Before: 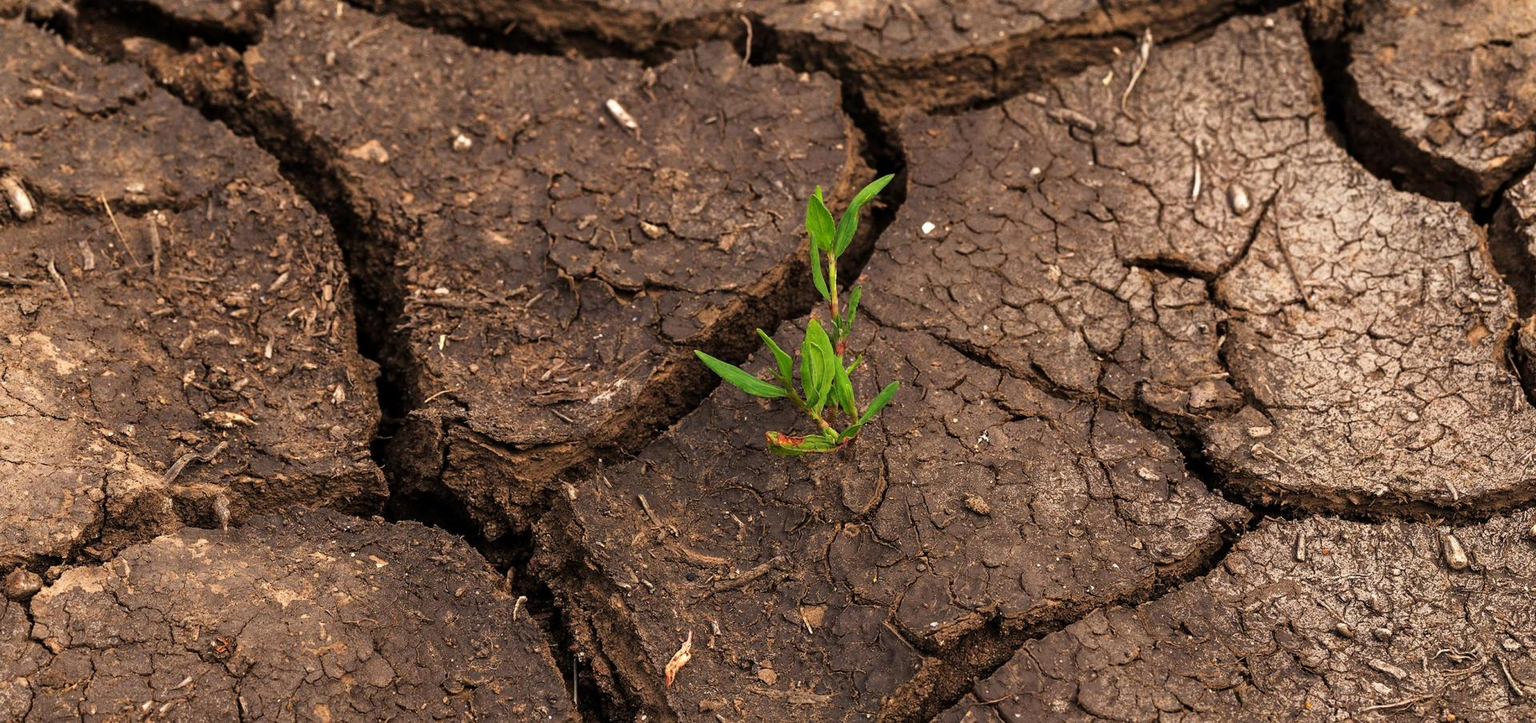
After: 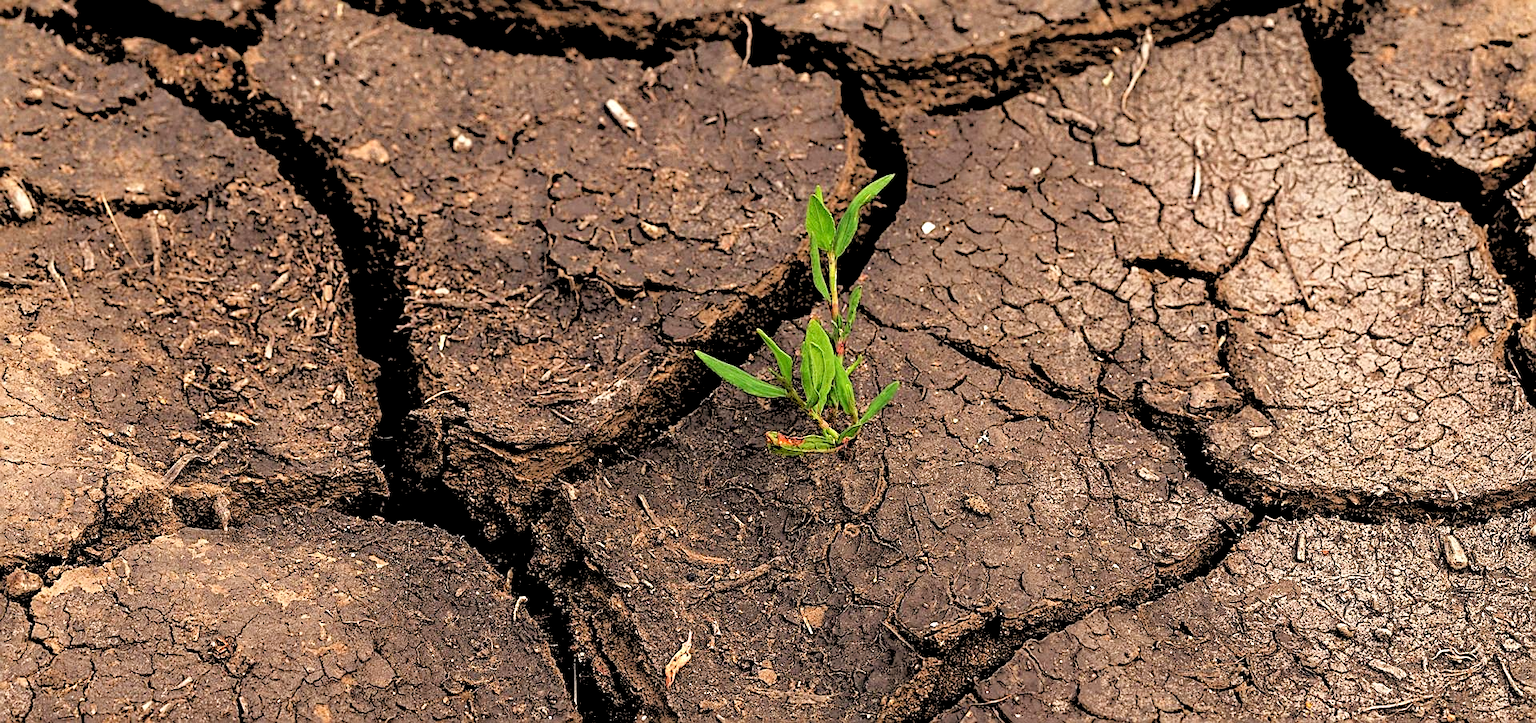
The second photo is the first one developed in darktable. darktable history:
rgb levels: levels [[0.027, 0.429, 0.996], [0, 0.5, 1], [0, 0.5, 1]]
sharpen: amount 0.901
